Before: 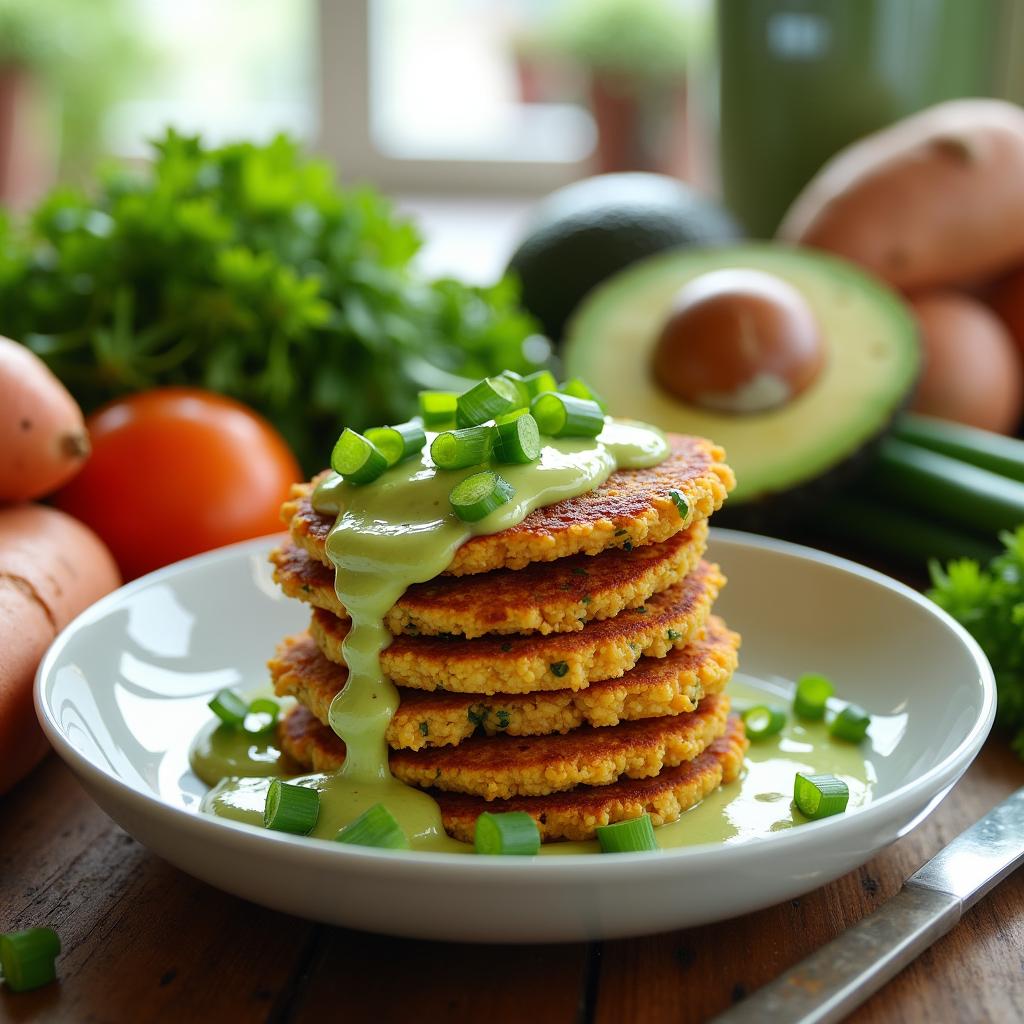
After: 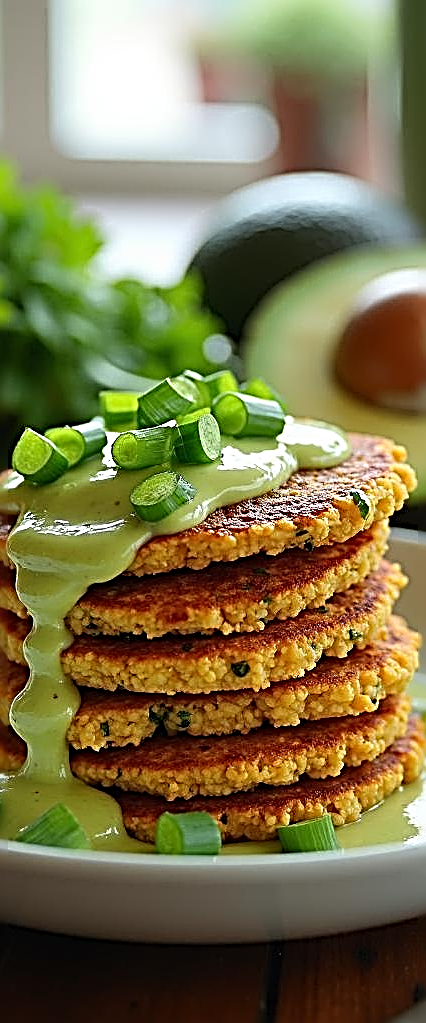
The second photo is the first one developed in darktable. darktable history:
sharpen: radius 3.158, amount 1.731
crop: left 31.229%, right 27.105%
